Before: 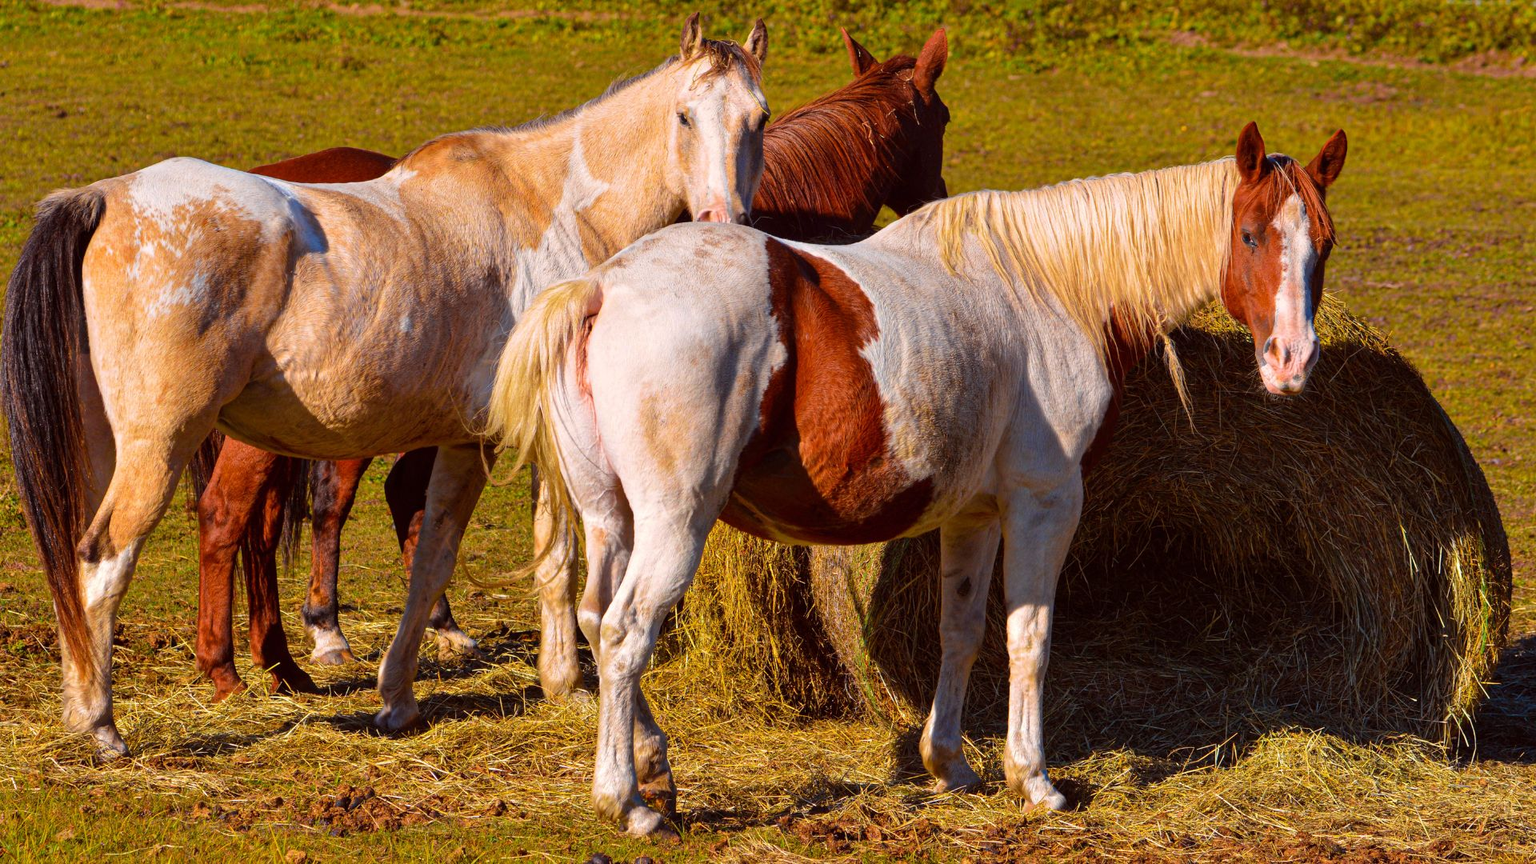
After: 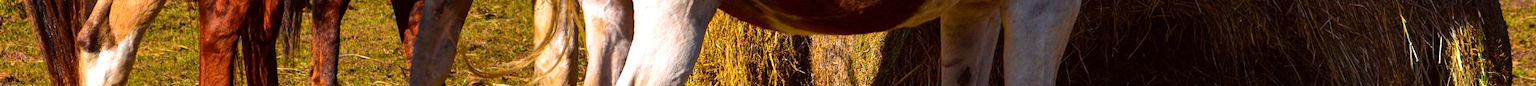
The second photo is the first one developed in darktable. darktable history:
tone equalizer: -8 EV -0.417 EV, -7 EV -0.389 EV, -6 EV -0.333 EV, -5 EV -0.222 EV, -3 EV 0.222 EV, -2 EV 0.333 EV, -1 EV 0.389 EV, +0 EV 0.417 EV, edges refinement/feathering 500, mask exposure compensation -1.57 EV, preserve details no
crop and rotate: top 59.084%, bottom 30.916%
